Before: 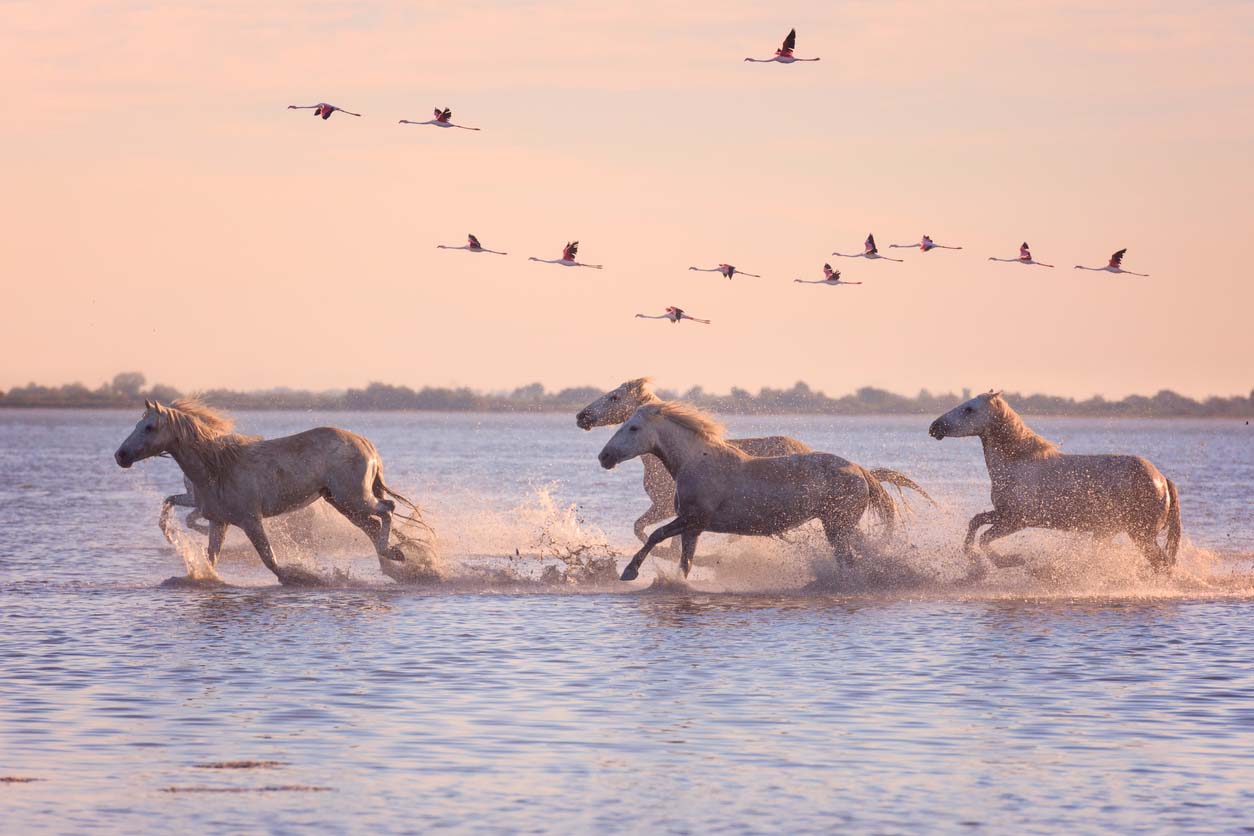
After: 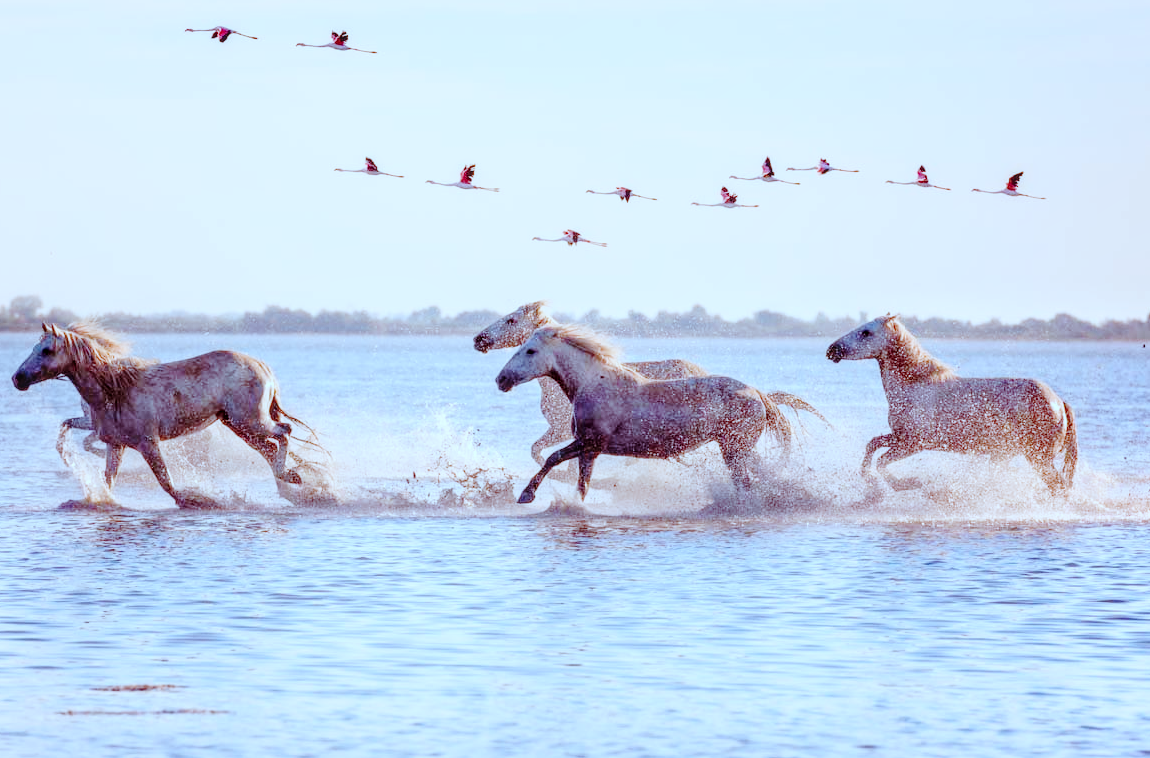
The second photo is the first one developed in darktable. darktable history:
base curve: curves: ch0 [(0, 0) (0.036, 0.01) (0.123, 0.254) (0.258, 0.504) (0.507, 0.748) (1, 1)], preserve colors none
tone equalizer: on, module defaults
local contrast: on, module defaults
crop and rotate: left 8.262%, top 9.226%
color correction: highlights a* -9.73, highlights b* -21.22
